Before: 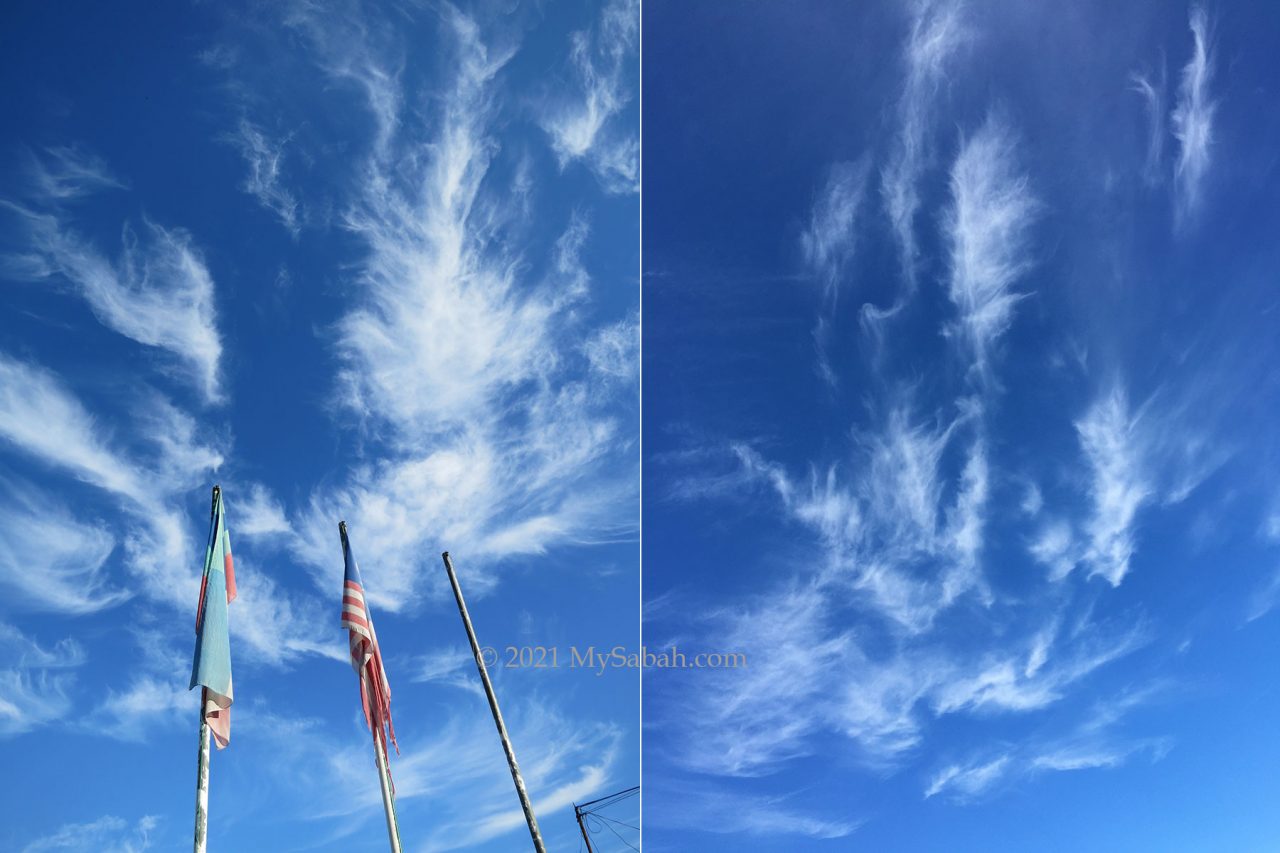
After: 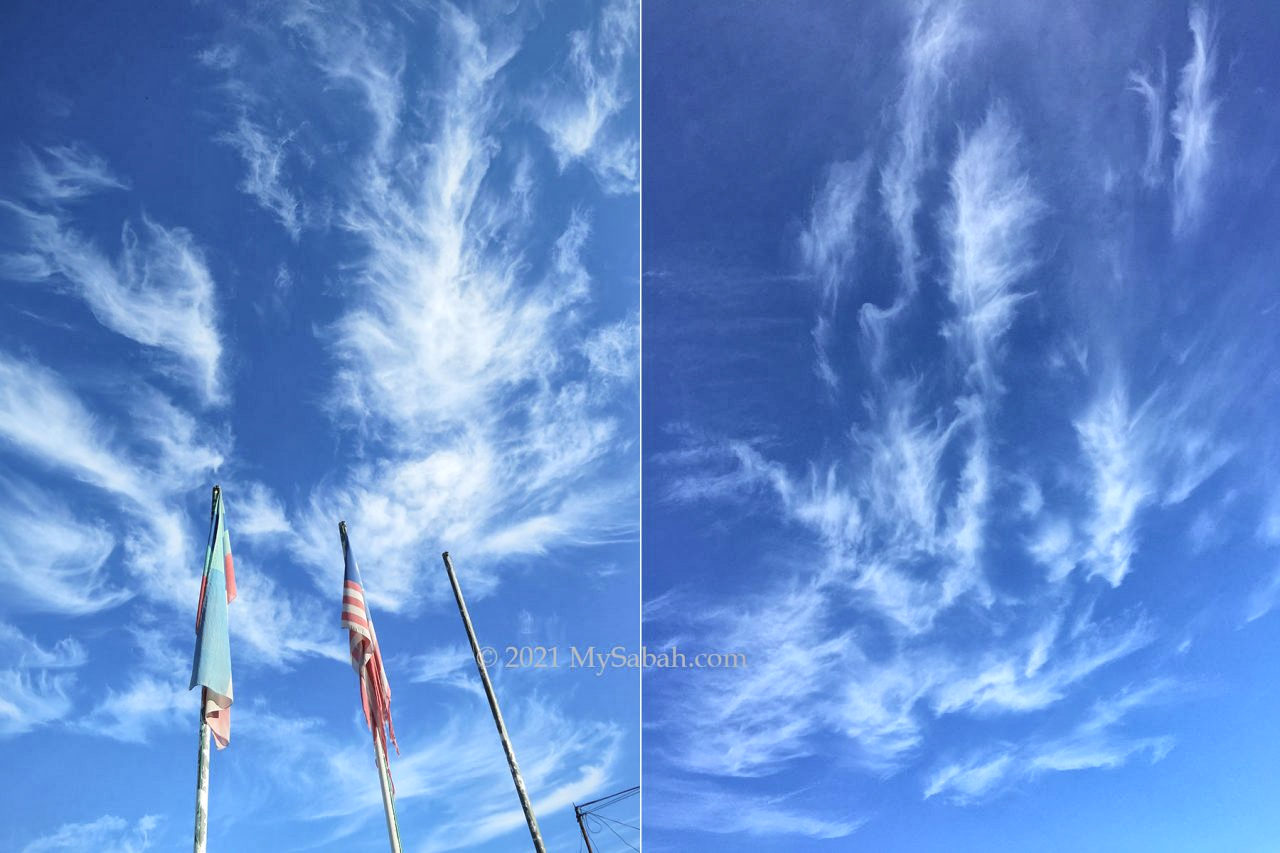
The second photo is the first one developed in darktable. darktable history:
bloom: size 9%, threshold 100%, strength 7%
global tonemap: drago (1, 100), detail 1
